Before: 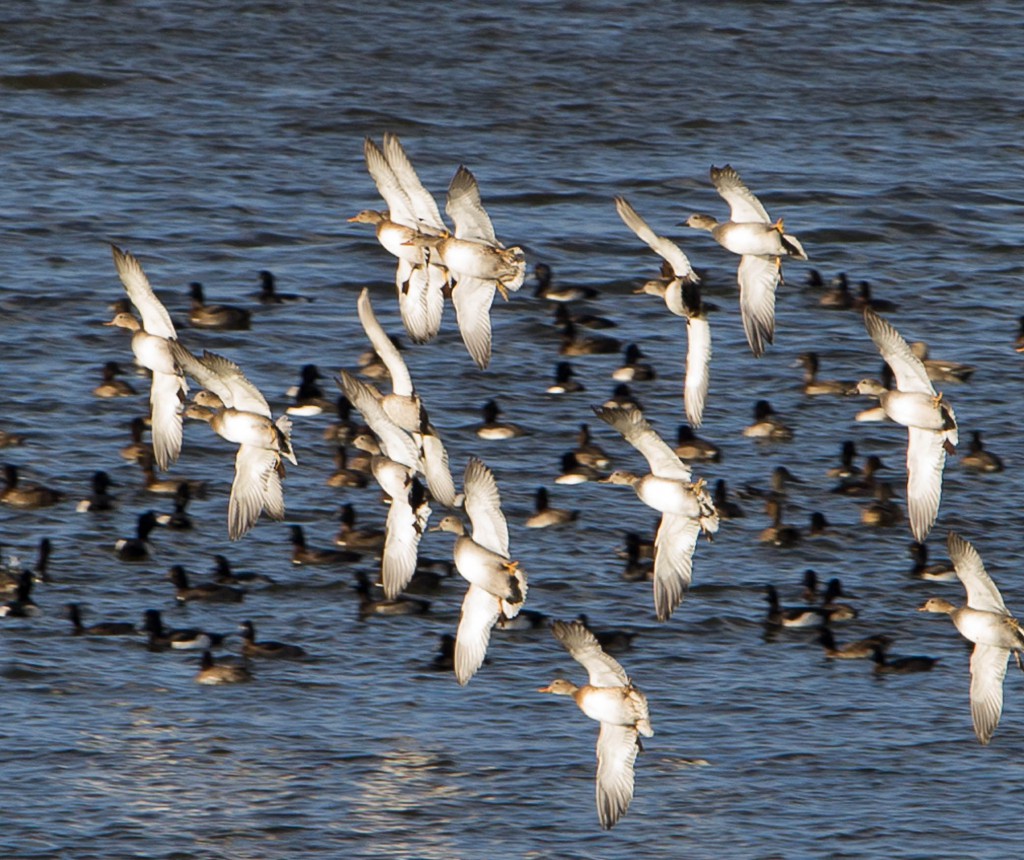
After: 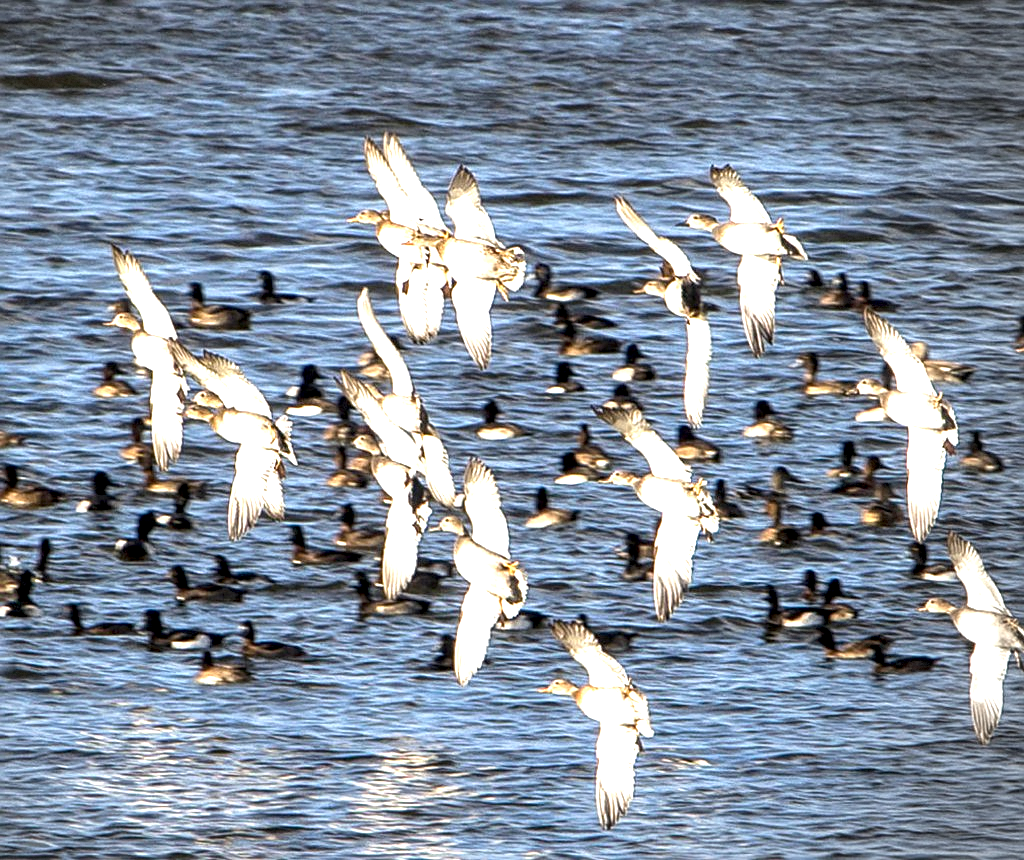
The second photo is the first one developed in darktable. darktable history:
sharpen: on, module defaults
exposure: black level correction 0.001, exposure 1.318 EV, compensate exposure bias true, compensate highlight preservation false
vignetting: fall-off radius 60.58%, center (-0.149, 0.017), dithering 8-bit output
local contrast: detail 142%
